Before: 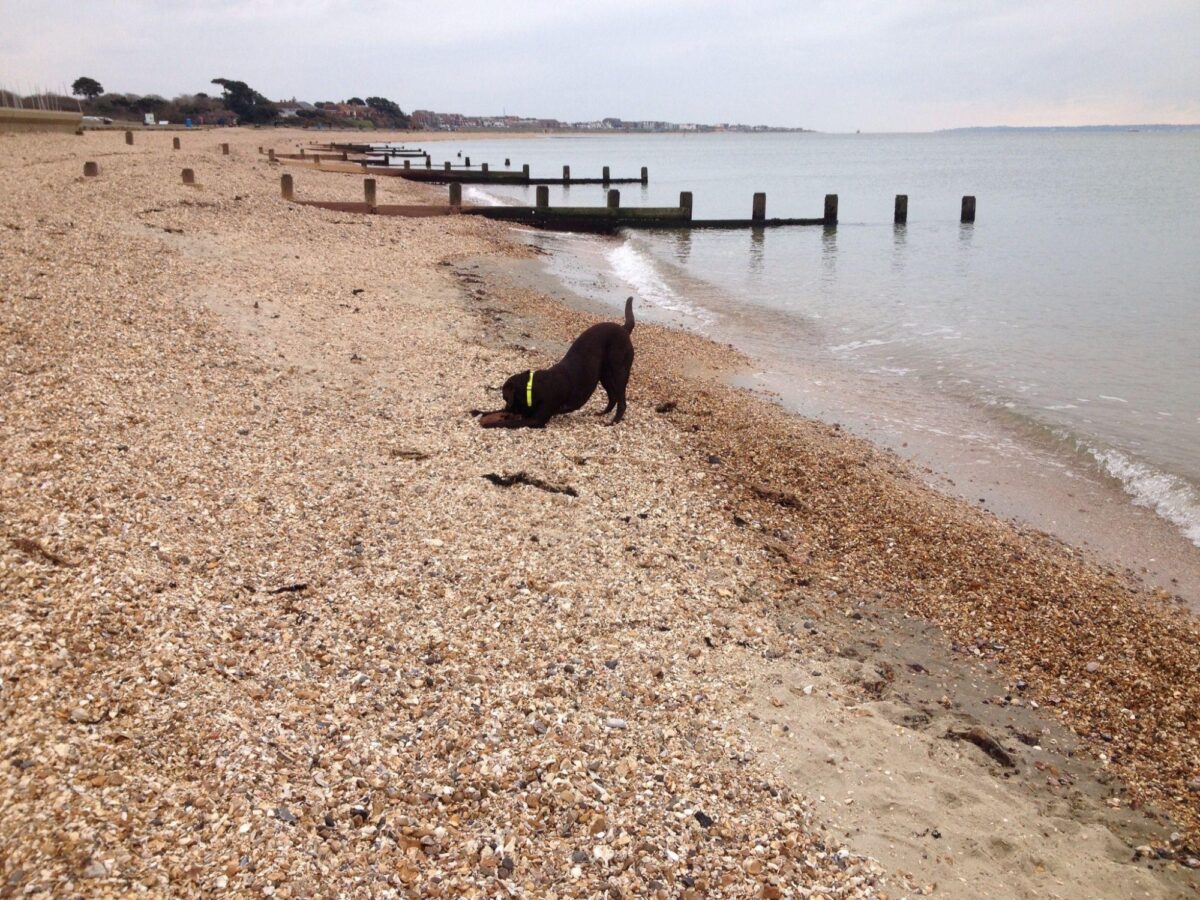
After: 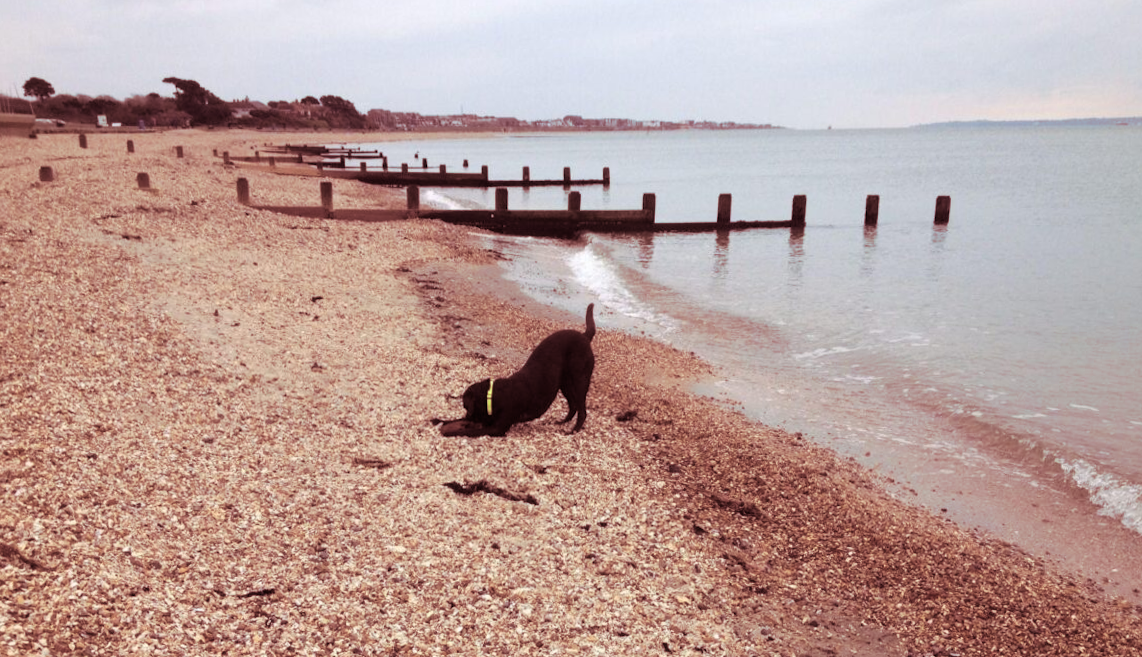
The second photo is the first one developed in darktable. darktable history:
rotate and perspective: rotation 0.074°, lens shift (vertical) 0.096, lens shift (horizontal) -0.041, crop left 0.043, crop right 0.952, crop top 0.024, crop bottom 0.979
crop: bottom 24.988%
split-toning: highlights › hue 187.2°, highlights › saturation 0.83, balance -68.05, compress 56.43%
